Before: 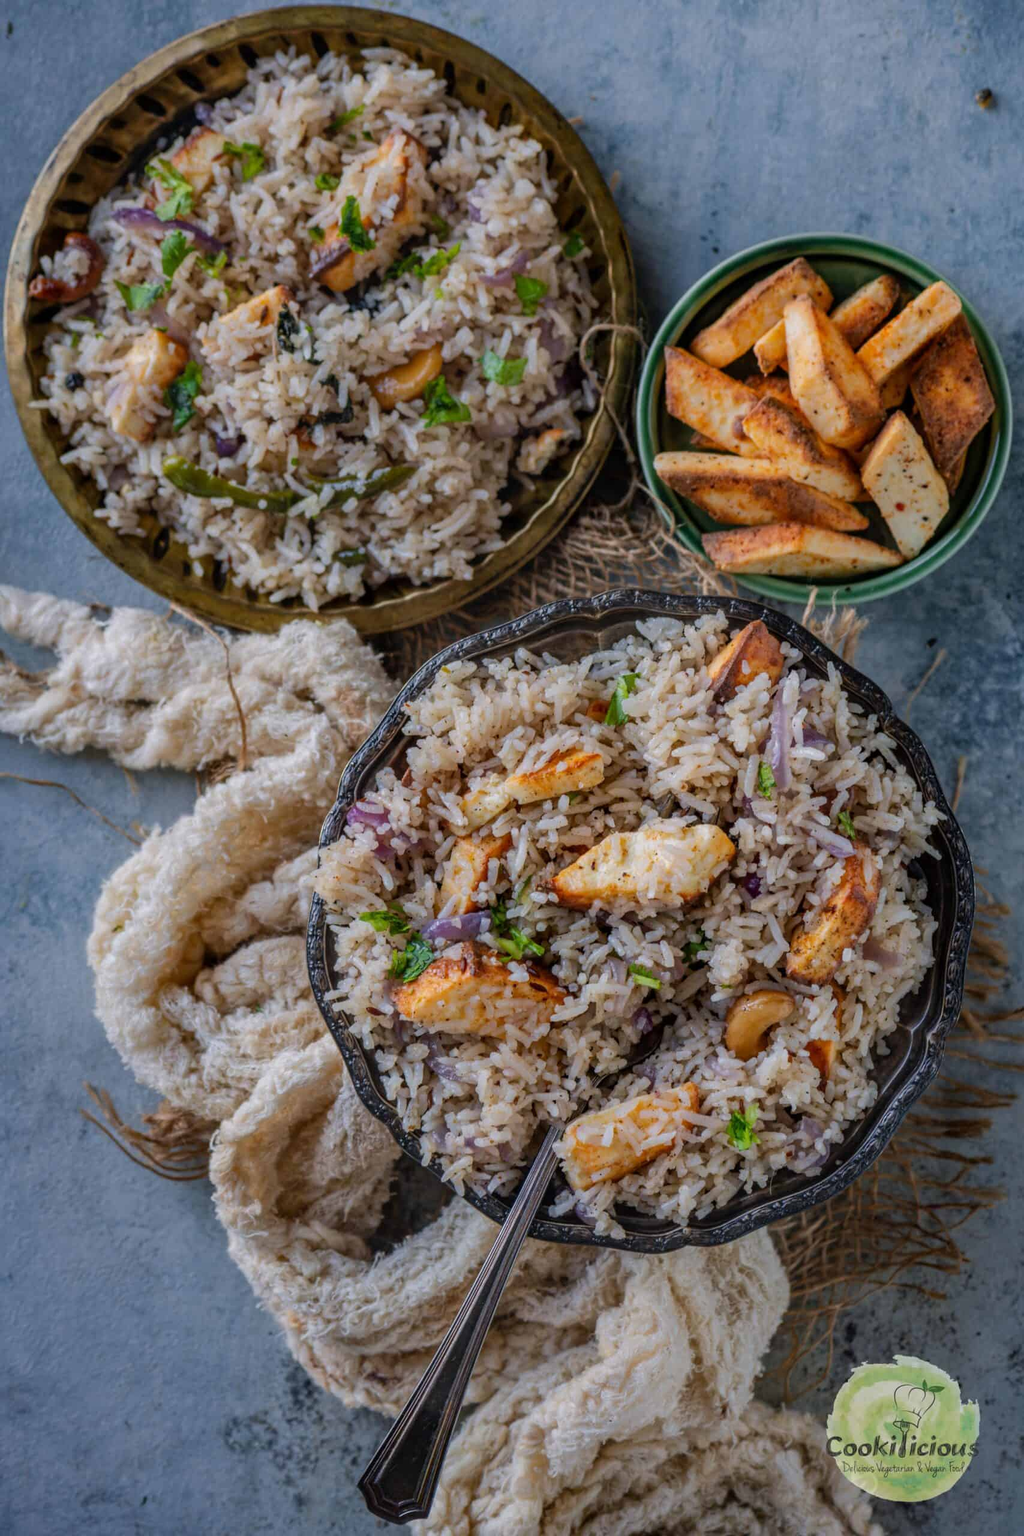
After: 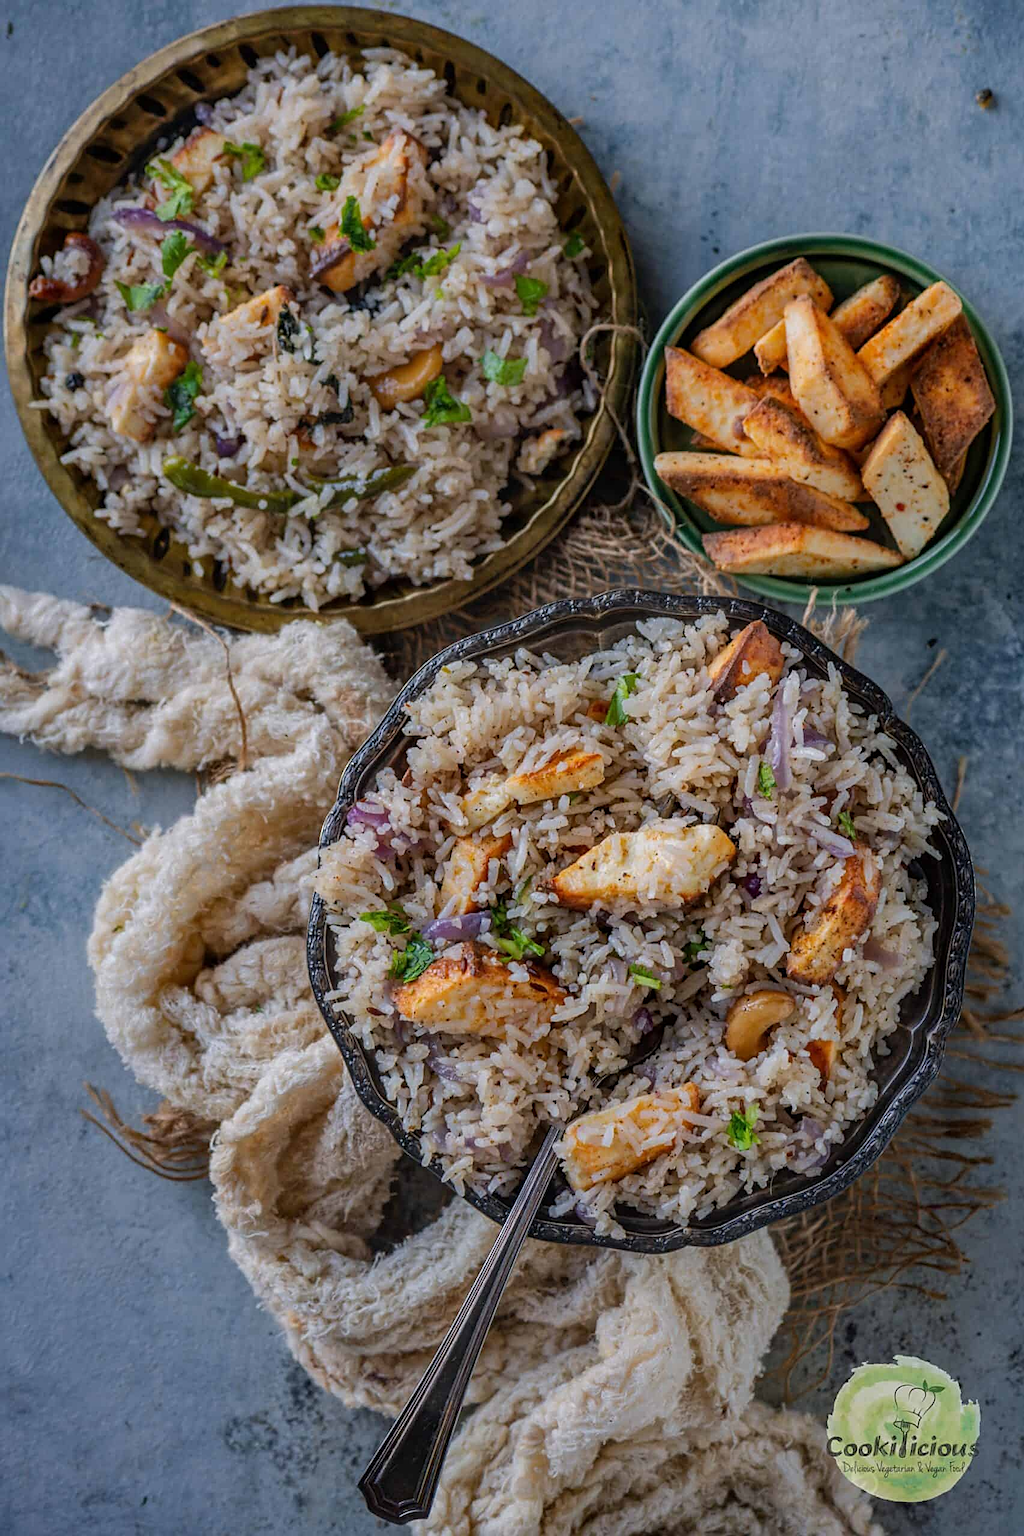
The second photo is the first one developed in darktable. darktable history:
color correction: highlights a* -0.321, highlights b* -0.068
sharpen: on, module defaults
